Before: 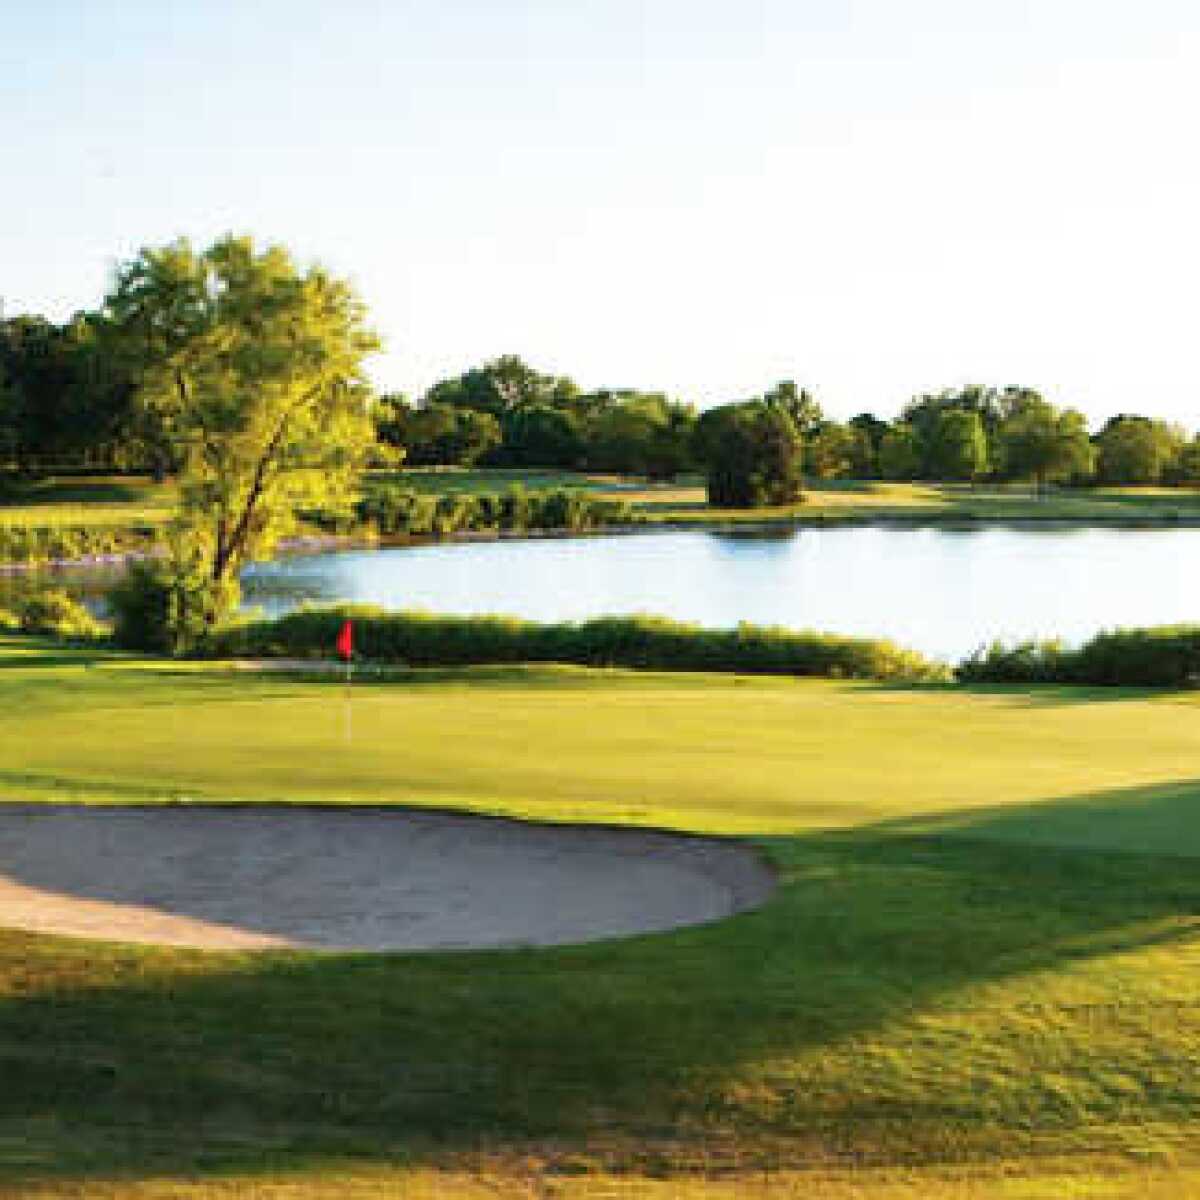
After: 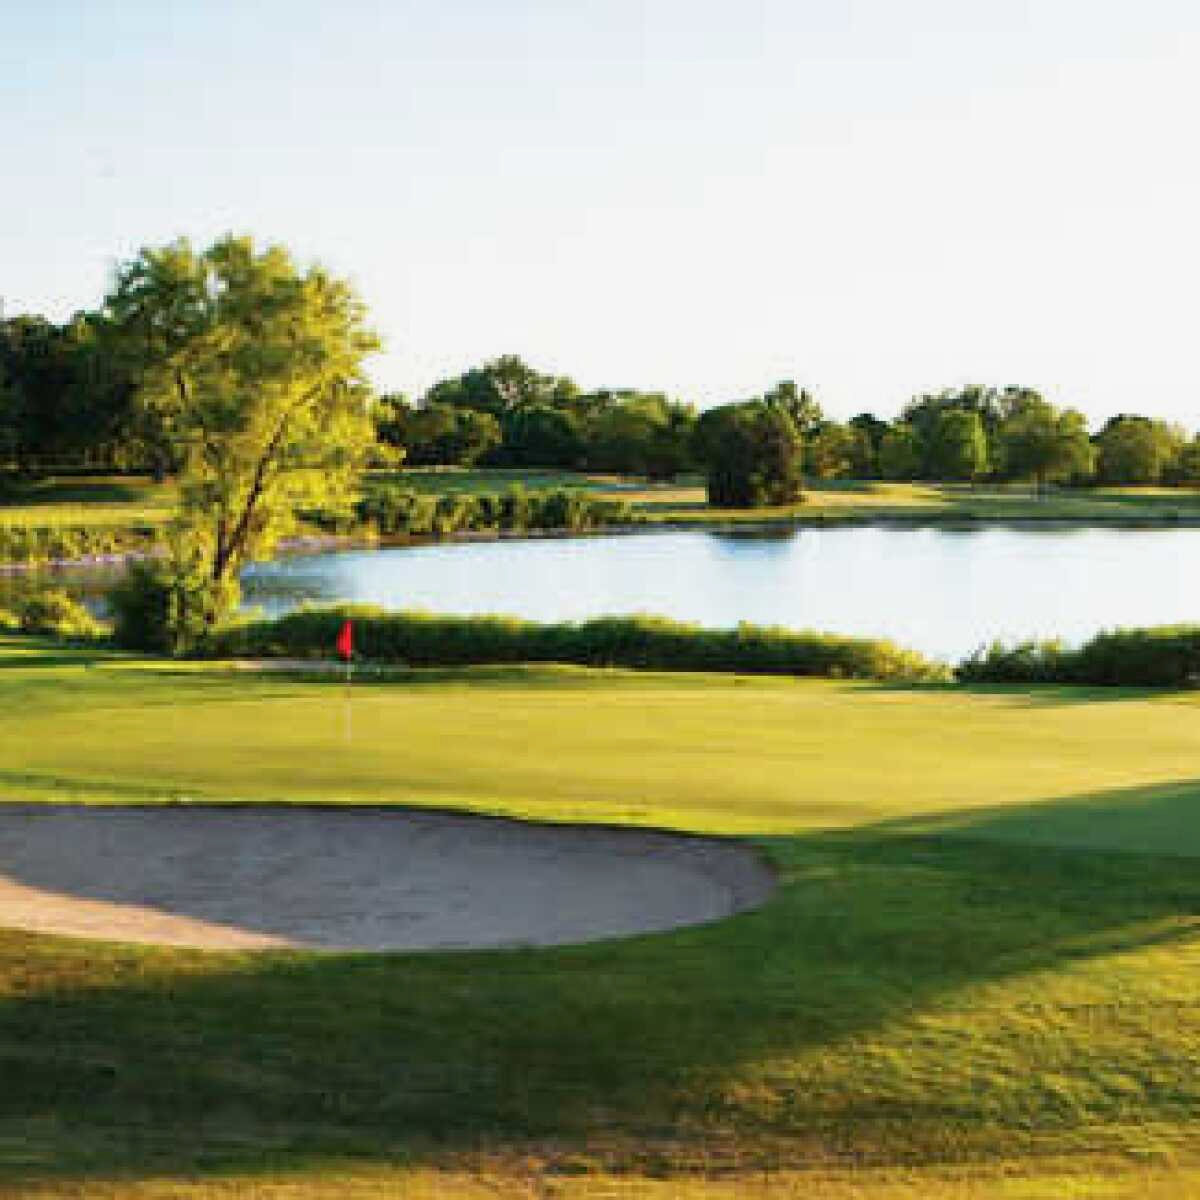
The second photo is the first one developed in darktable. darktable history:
exposure: exposure -0.116 EV, compensate highlight preservation false
